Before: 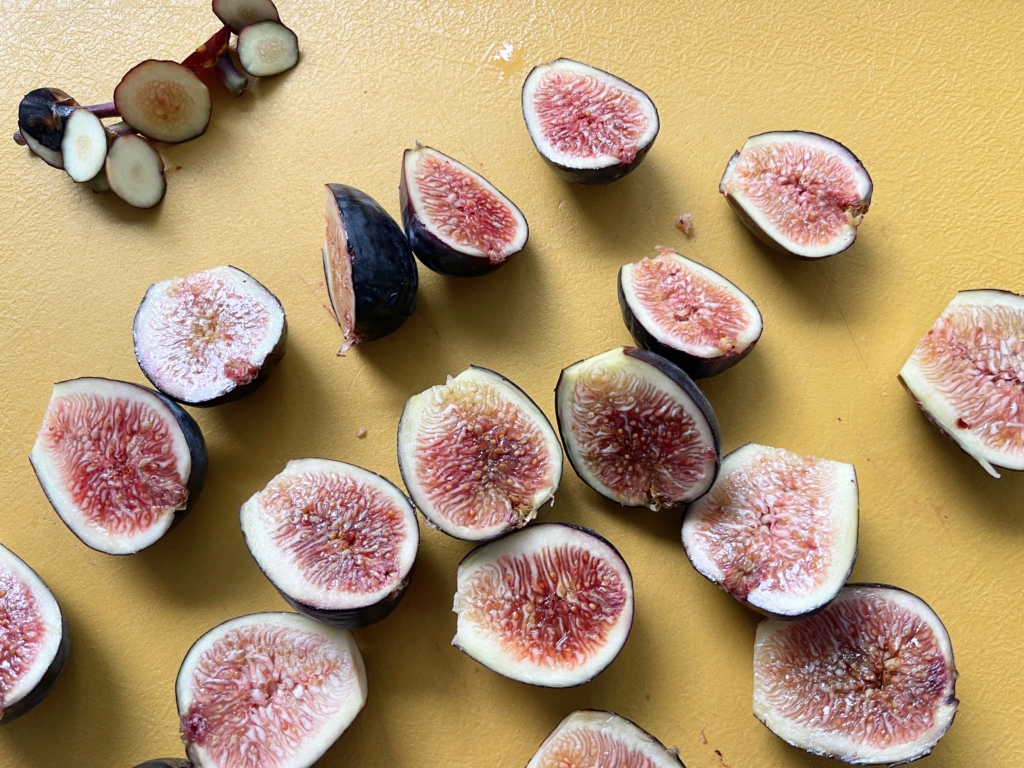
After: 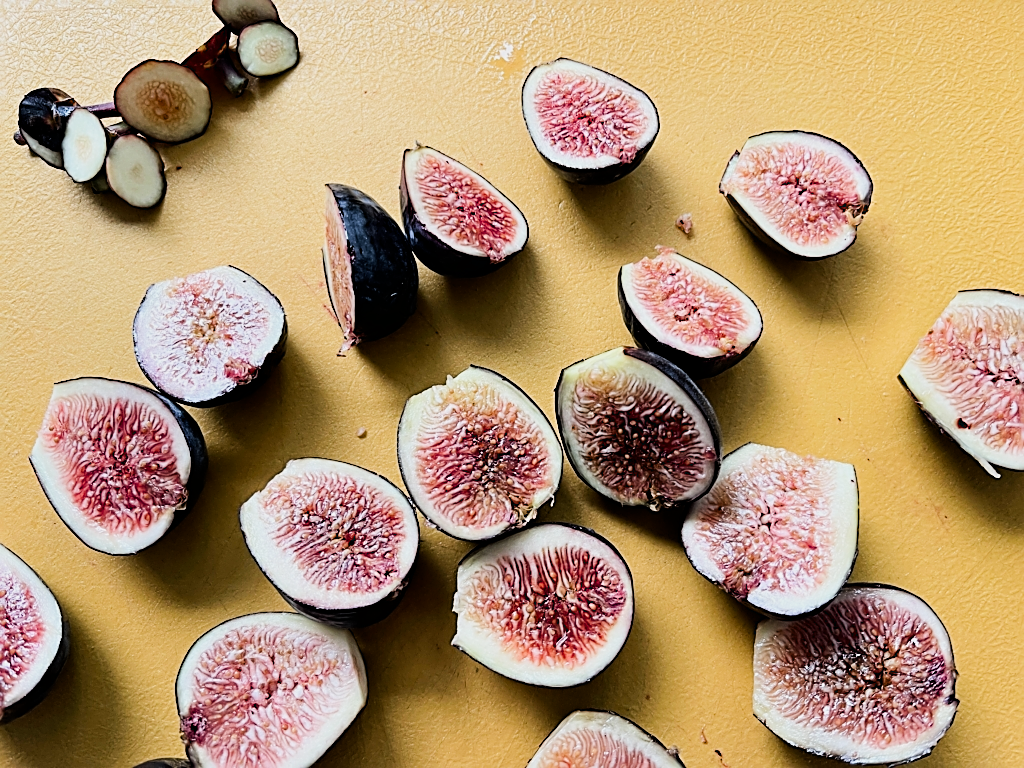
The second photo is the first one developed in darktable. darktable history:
sharpen: amount 0.733
filmic rgb: black relative exposure -7.65 EV, white relative exposure 4.56 EV, threshold 5.95 EV, hardness 3.61, enable highlight reconstruction true
tone equalizer: -8 EV -0.738 EV, -7 EV -0.709 EV, -6 EV -0.606 EV, -5 EV -0.372 EV, -3 EV 0.4 EV, -2 EV 0.6 EV, -1 EV 0.694 EV, +0 EV 0.749 EV, edges refinement/feathering 500, mask exposure compensation -1.57 EV, preserve details no
contrast equalizer: y [[0.5, 0.504, 0.515, 0.527, 0.535, 0.534], [0.5 ×6], [0.491, 0.387, 0.179, 0.068, 0.068, 0.068], [0 ×5, 0.023], [0 ×6]]
